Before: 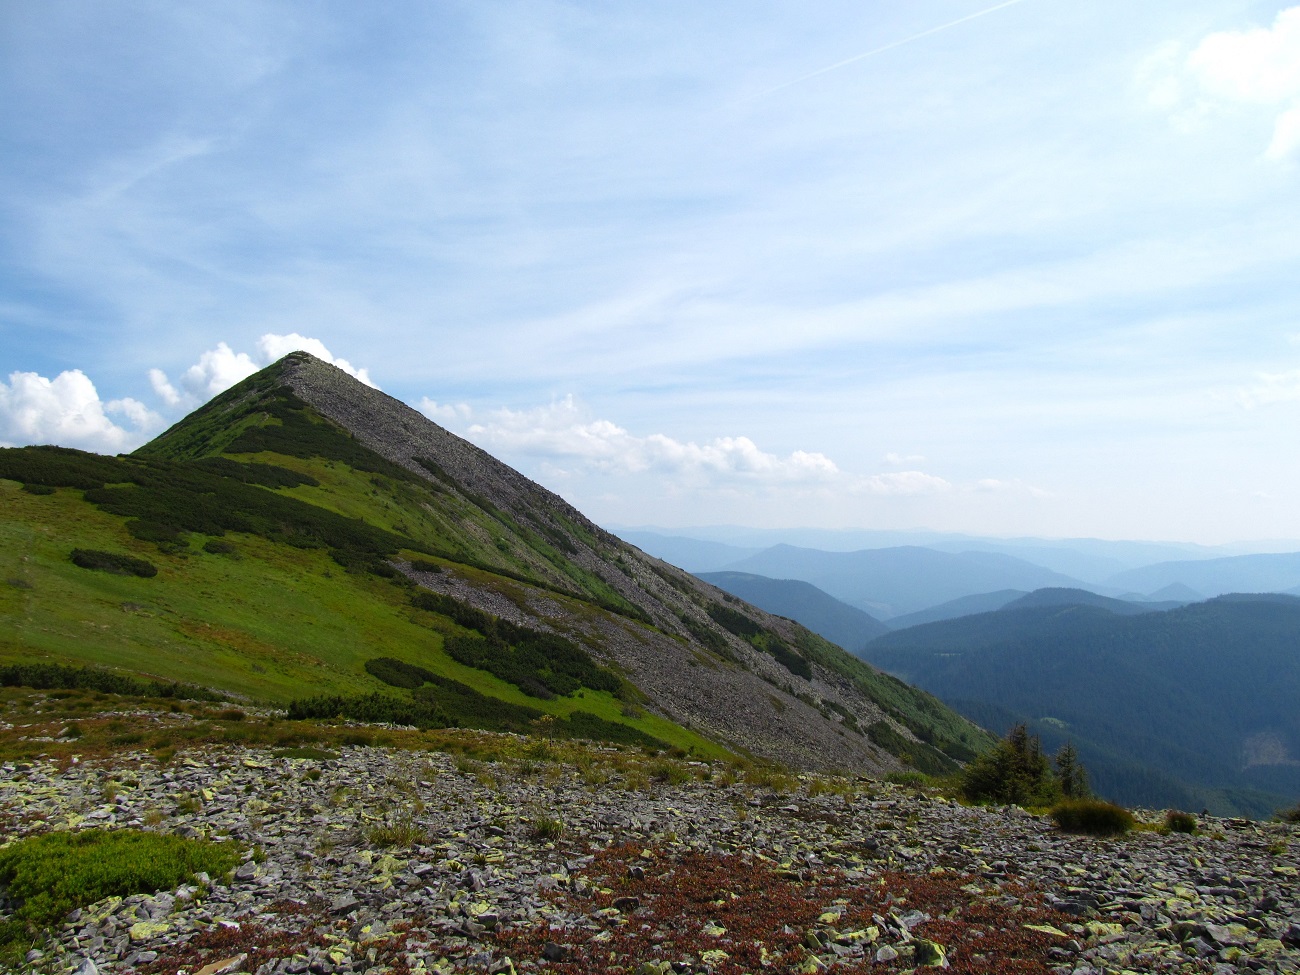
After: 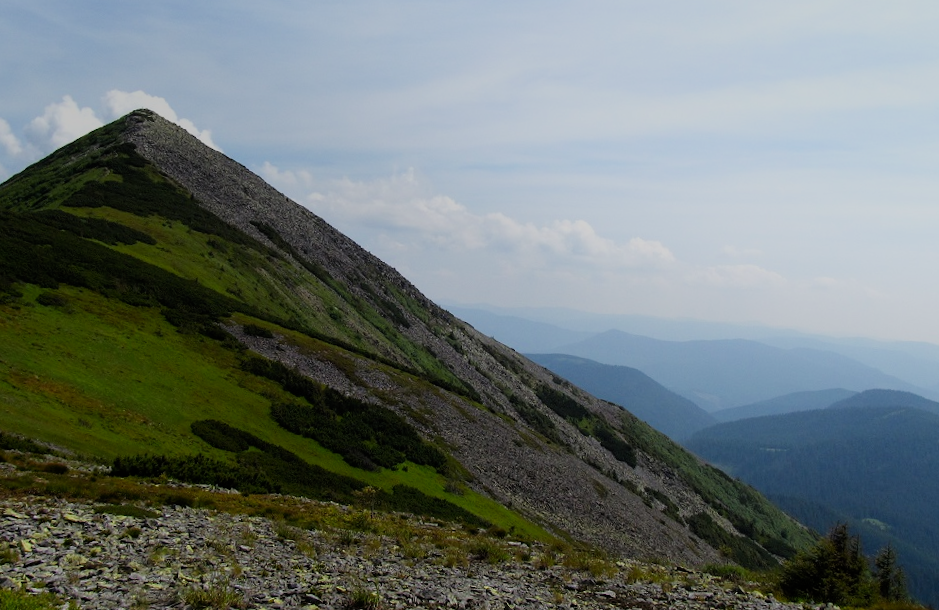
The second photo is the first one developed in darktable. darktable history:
filmic rgb: black relative exposure -7.65 EV, white relative exposure 4.56 EV, hardness 3.61
graduated density: rotation -0.352°, offset 57.64
crop and rotate: angle -3.37°, left 9.79%, top 20.73%, right 12.42%, bottom 11.82%
shadows and highlights: shadows -40.15, highlights 62.88, soften with gaussian
